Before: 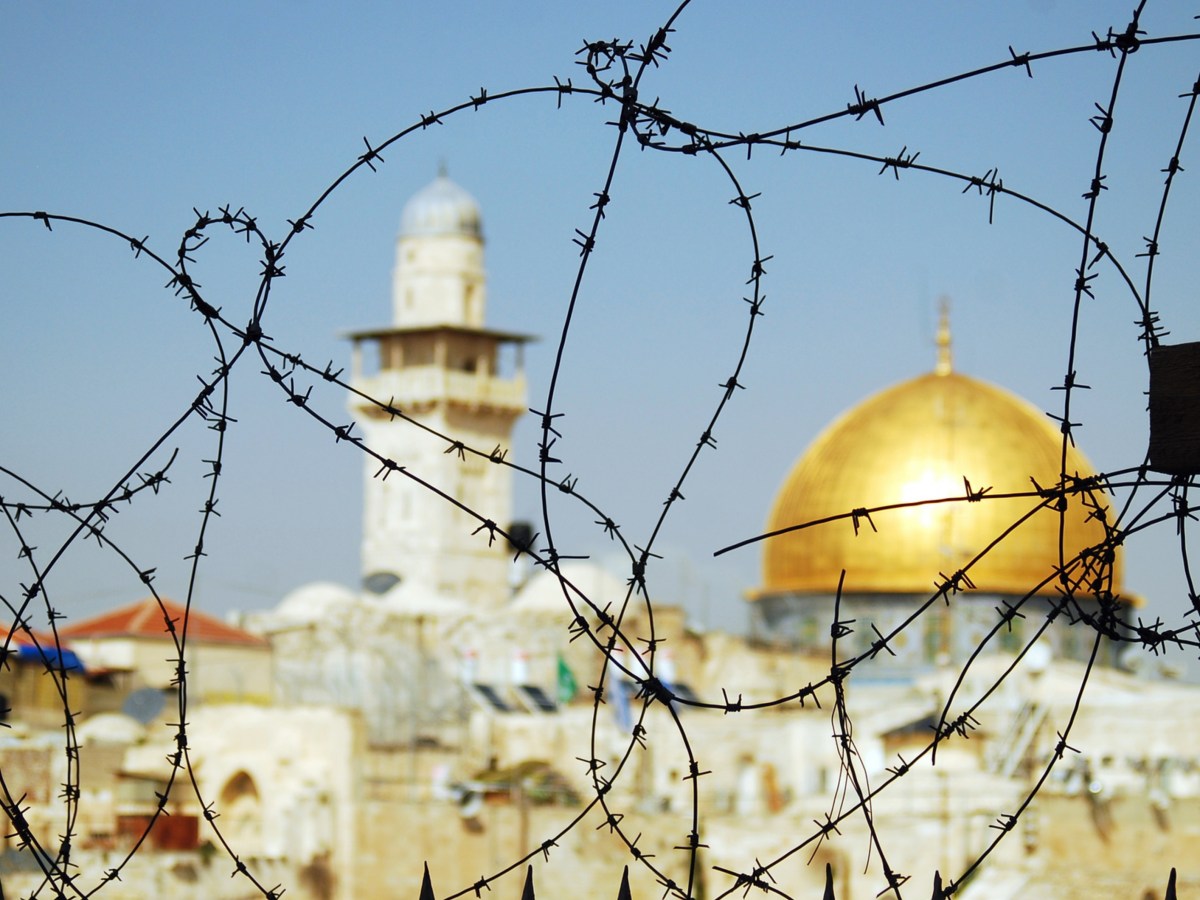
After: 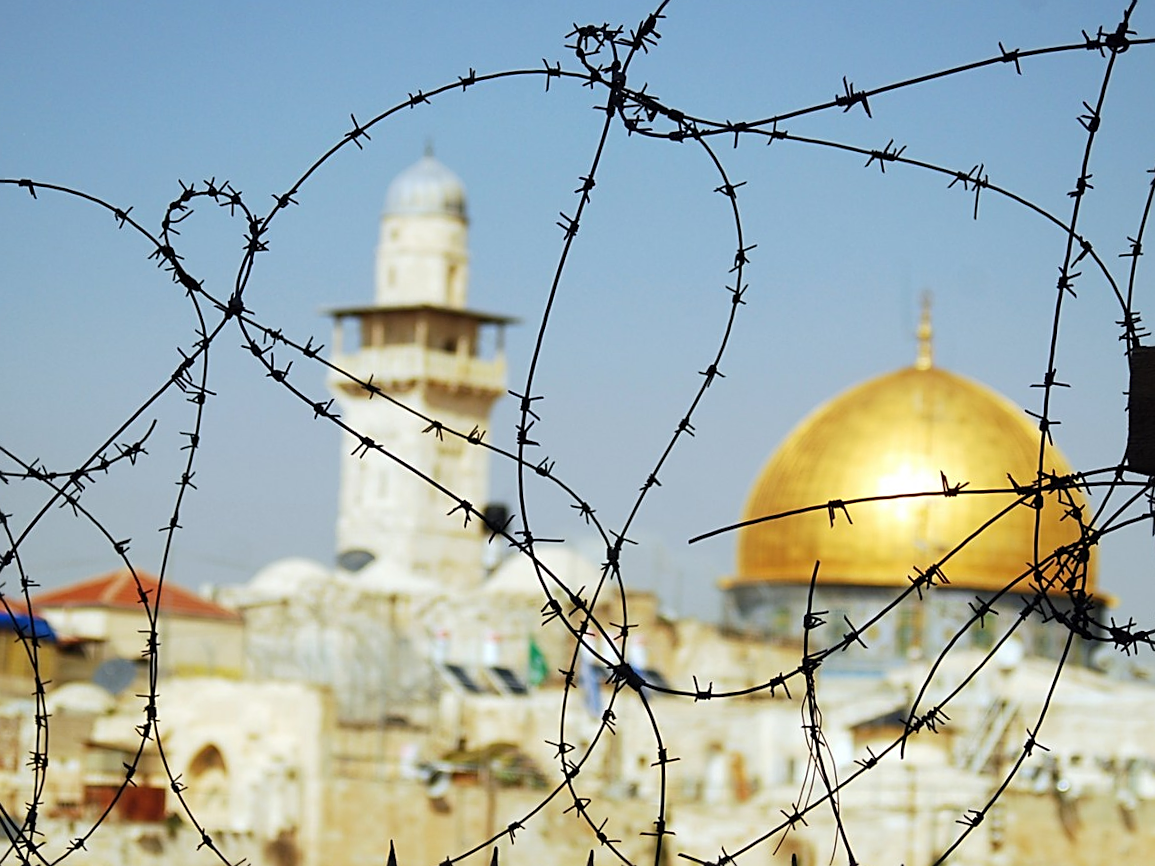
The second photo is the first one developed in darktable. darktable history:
sharpen: amount 0.478
crop and rotate: angle -1.69°
exposure: compensate highlight preservation false
